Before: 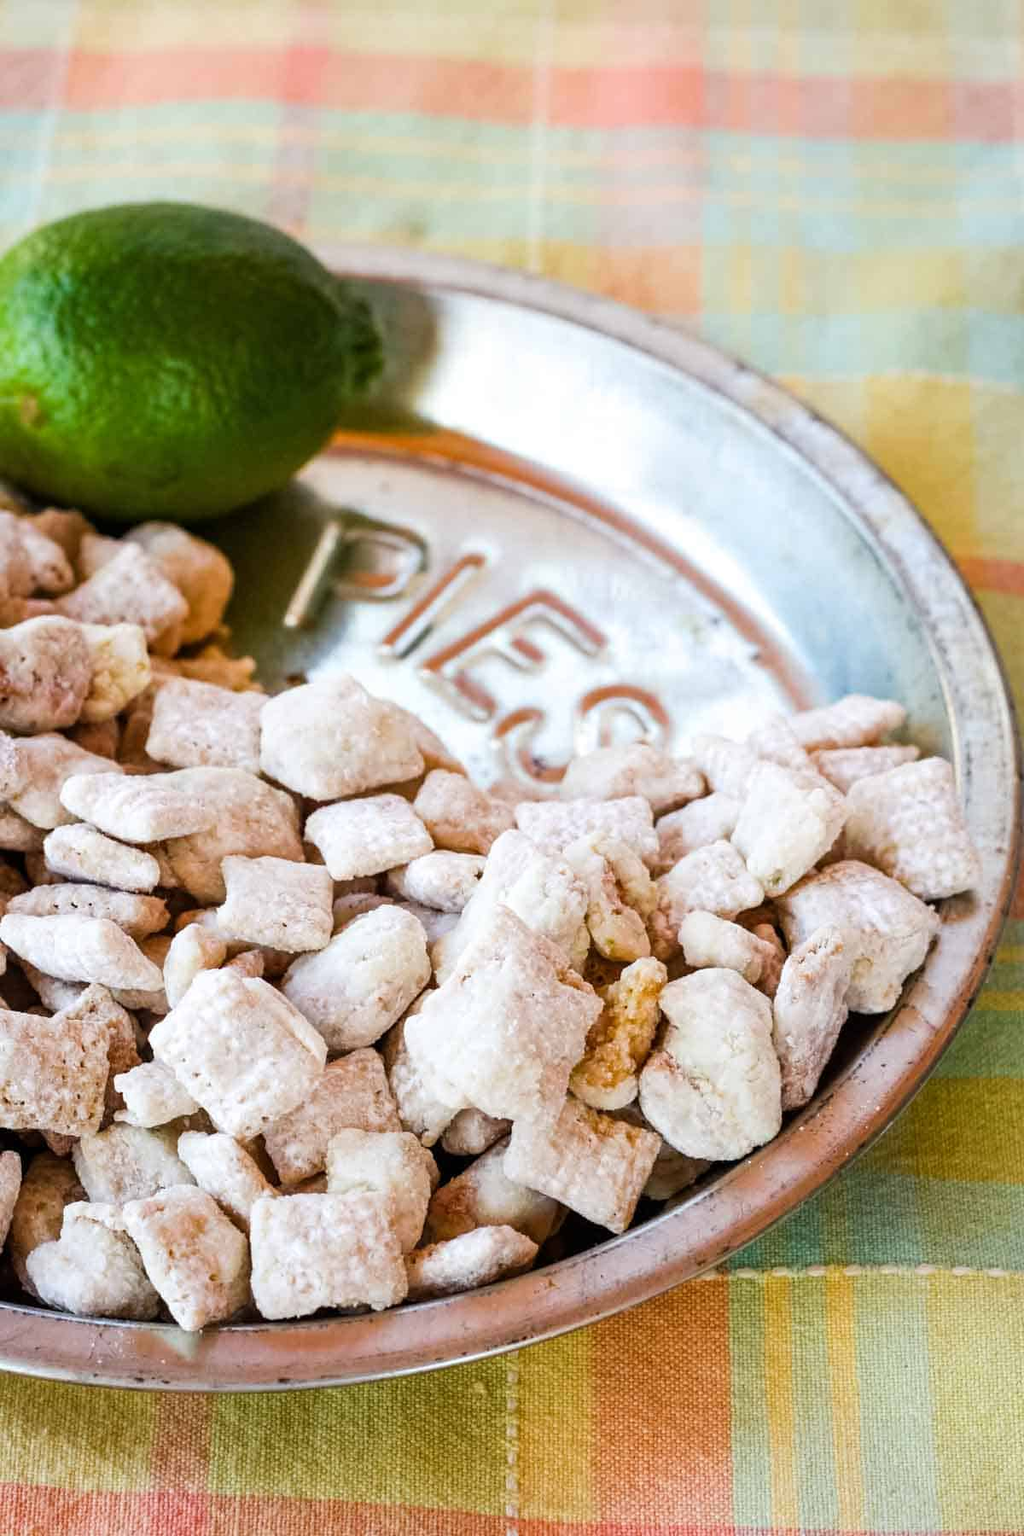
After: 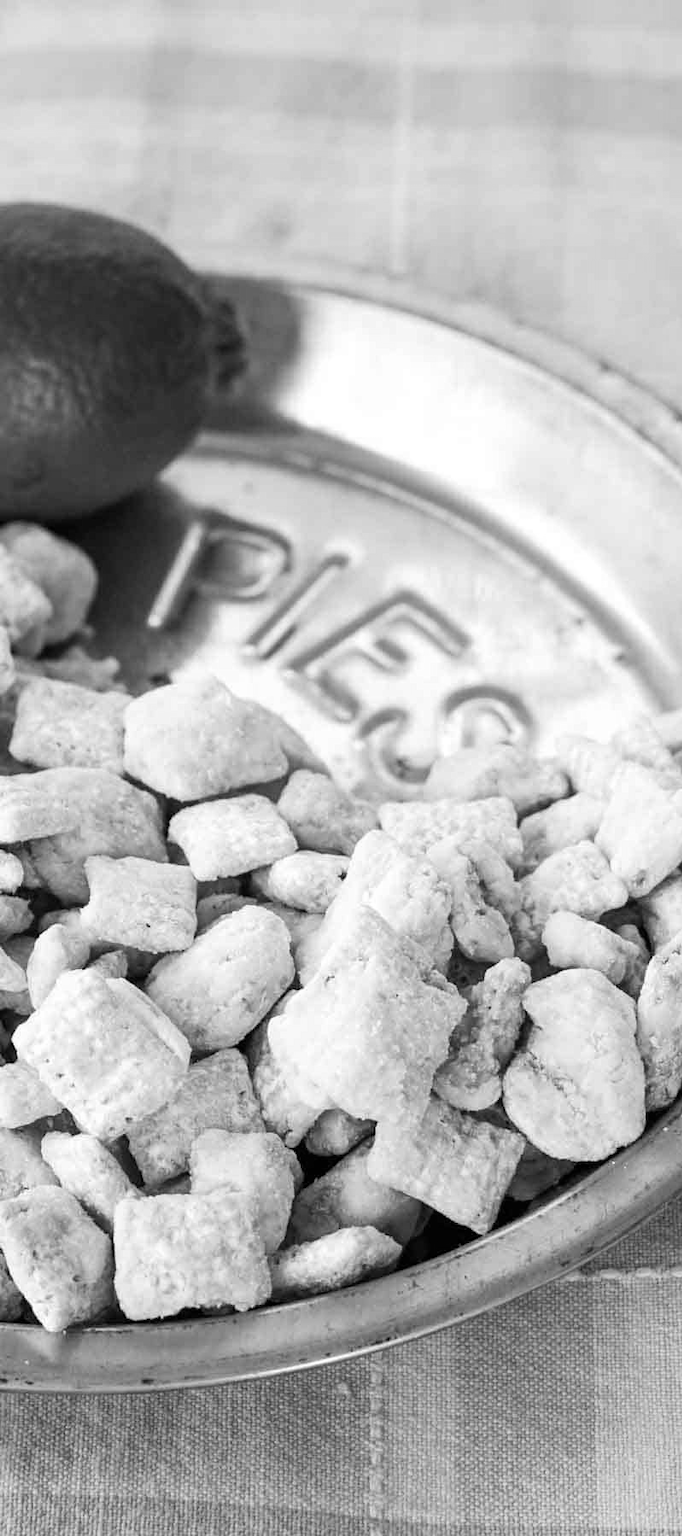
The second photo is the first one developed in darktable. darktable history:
color contrast: green-magenta contrast 0, blue-yellow contrast 0
crop and rotate: left 13.342%, right 19.991%
tone equalizer: on, module defaults
